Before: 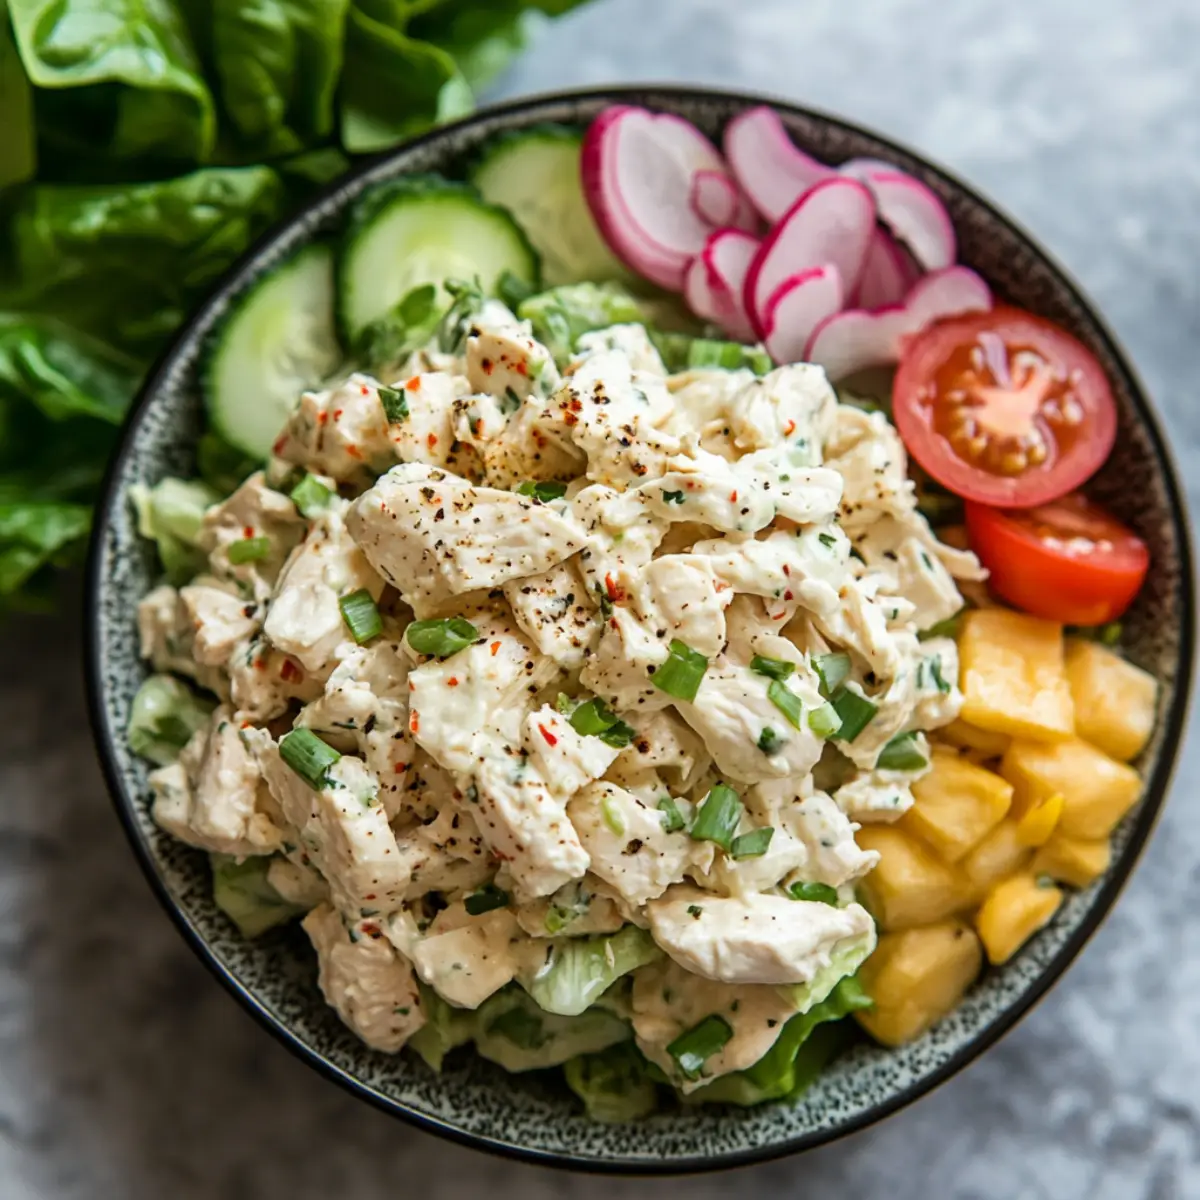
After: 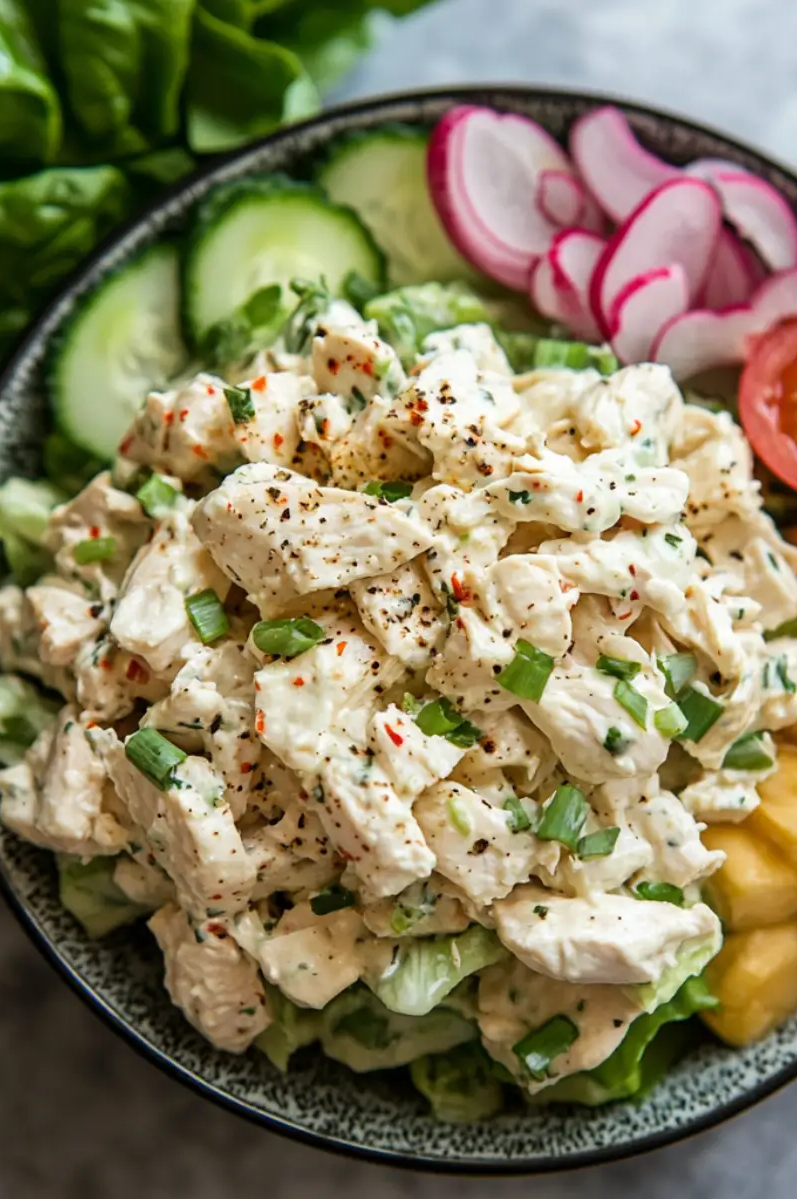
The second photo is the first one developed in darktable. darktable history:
crop and rotate: left 12.897%, right 20.663%
